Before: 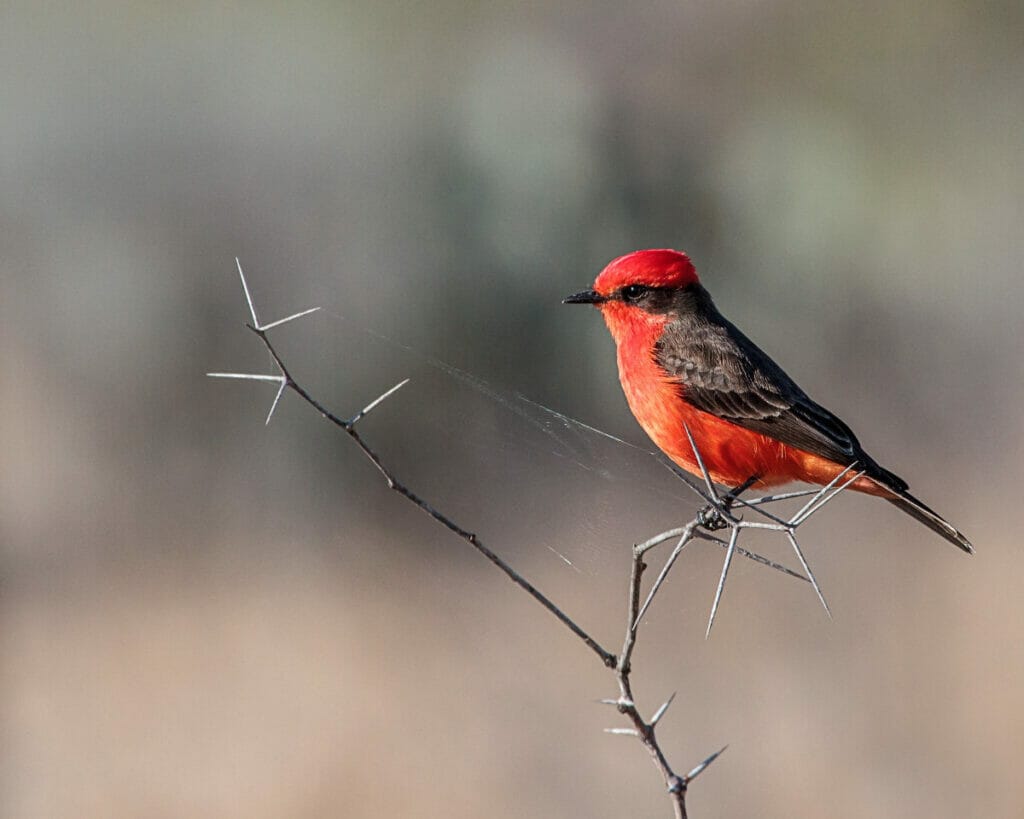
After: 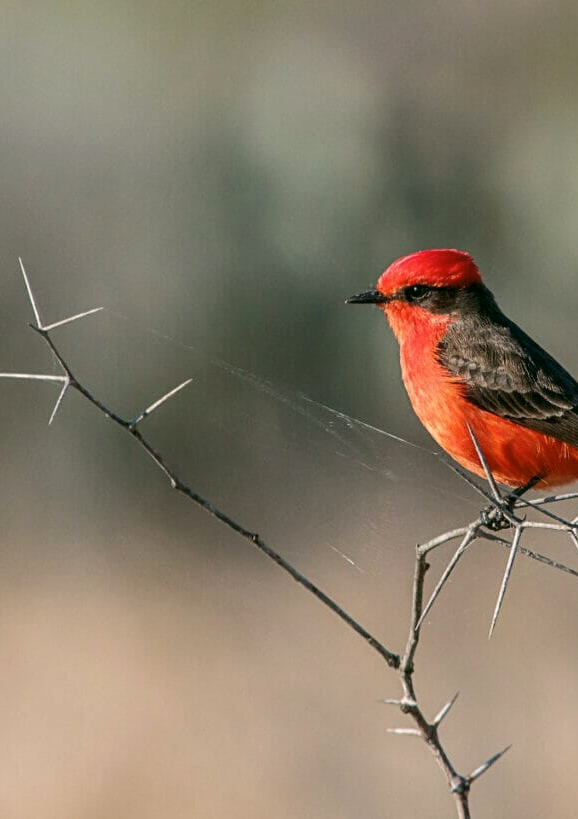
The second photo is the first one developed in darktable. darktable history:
color correction: highlights a* 4.35, highlights b* 4.96, shadows a* -7.04, shadows b* 4.74
crop: left 21.254%, right 22.301%
levels: mode automatic, levels [0, 0.492, 0.984]
